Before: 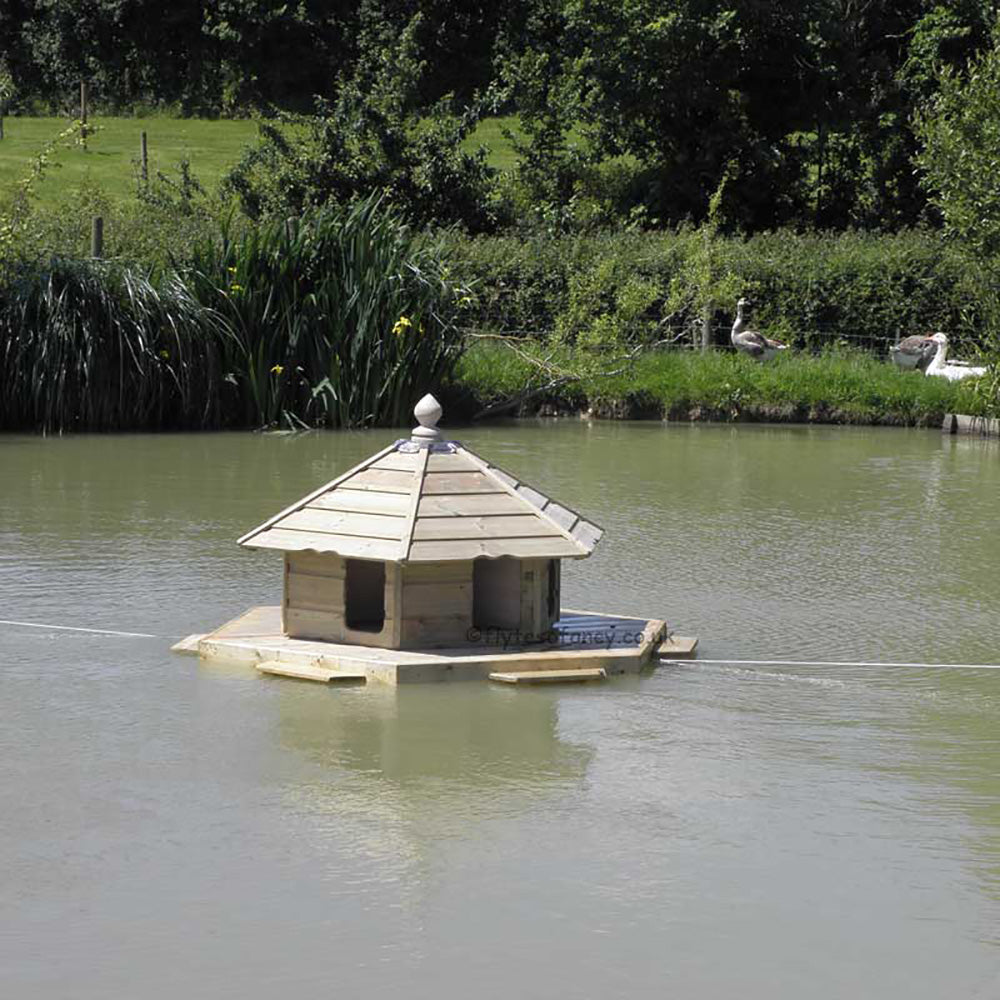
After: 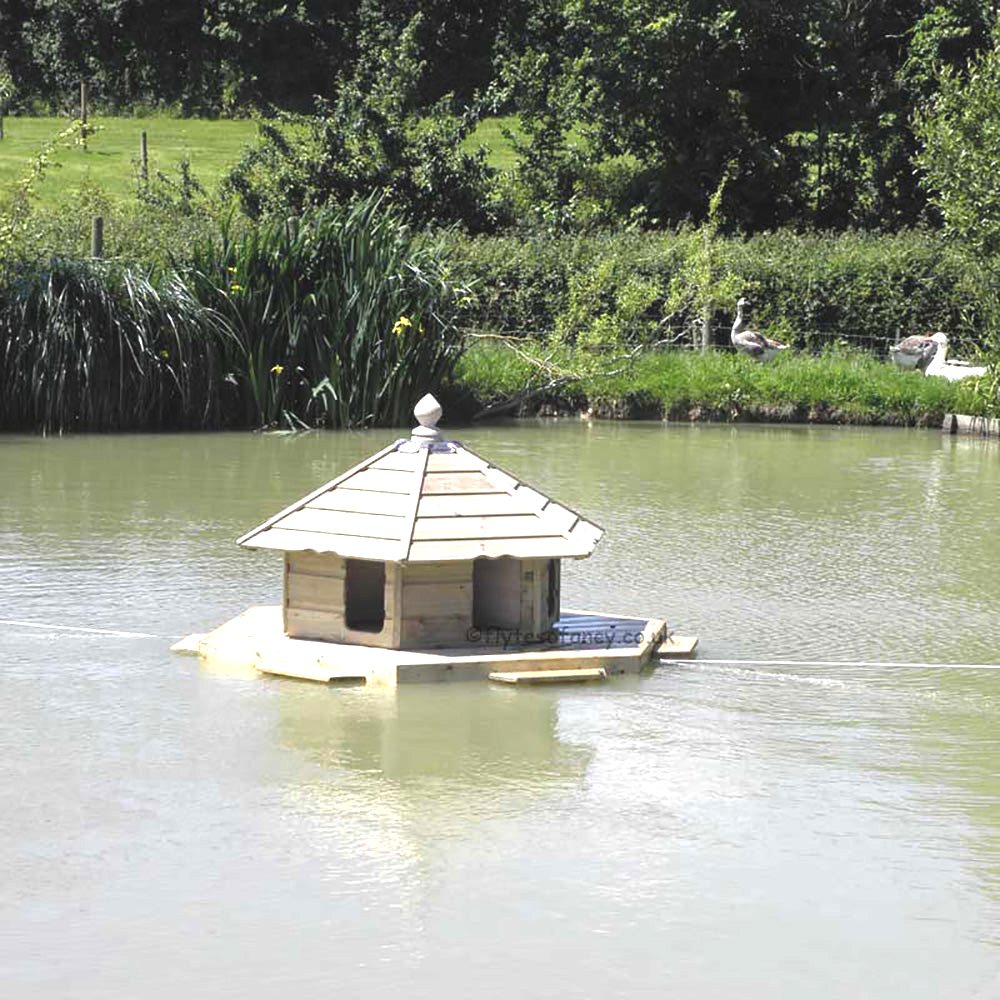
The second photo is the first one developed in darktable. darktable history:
exposure: black level correction -0.005, exposure 1.002 EV, compensate highlight preservation false
local contrast: highlights 100%, shadows 100%, detail 120%, midtone range 0.2
